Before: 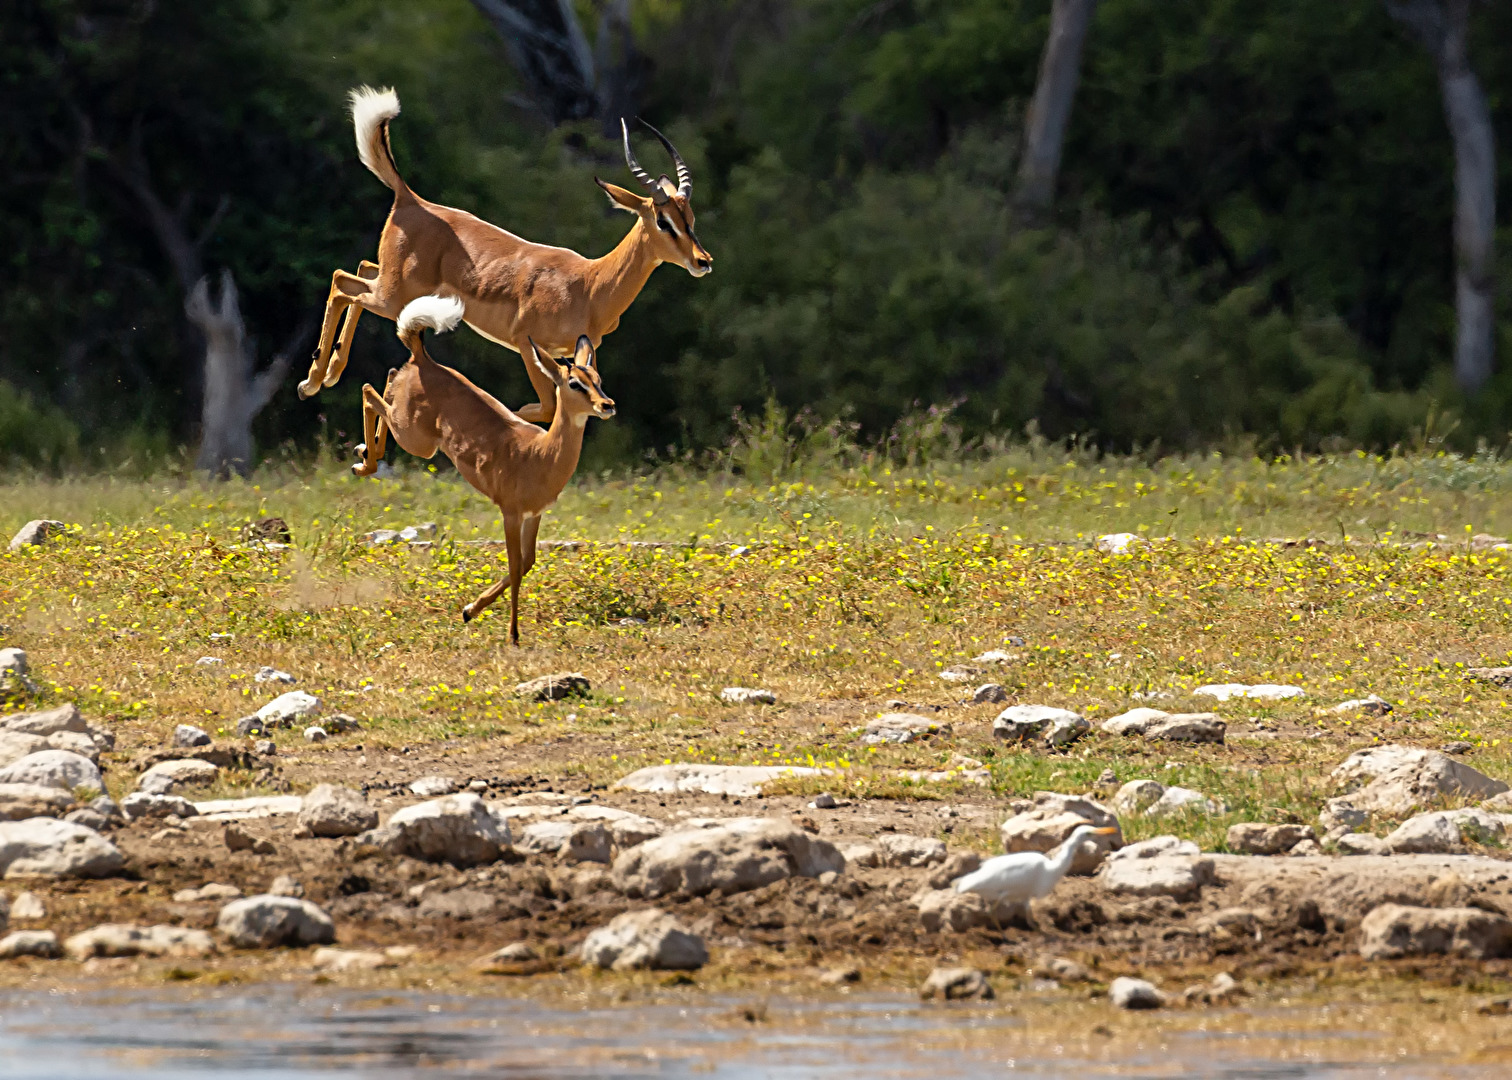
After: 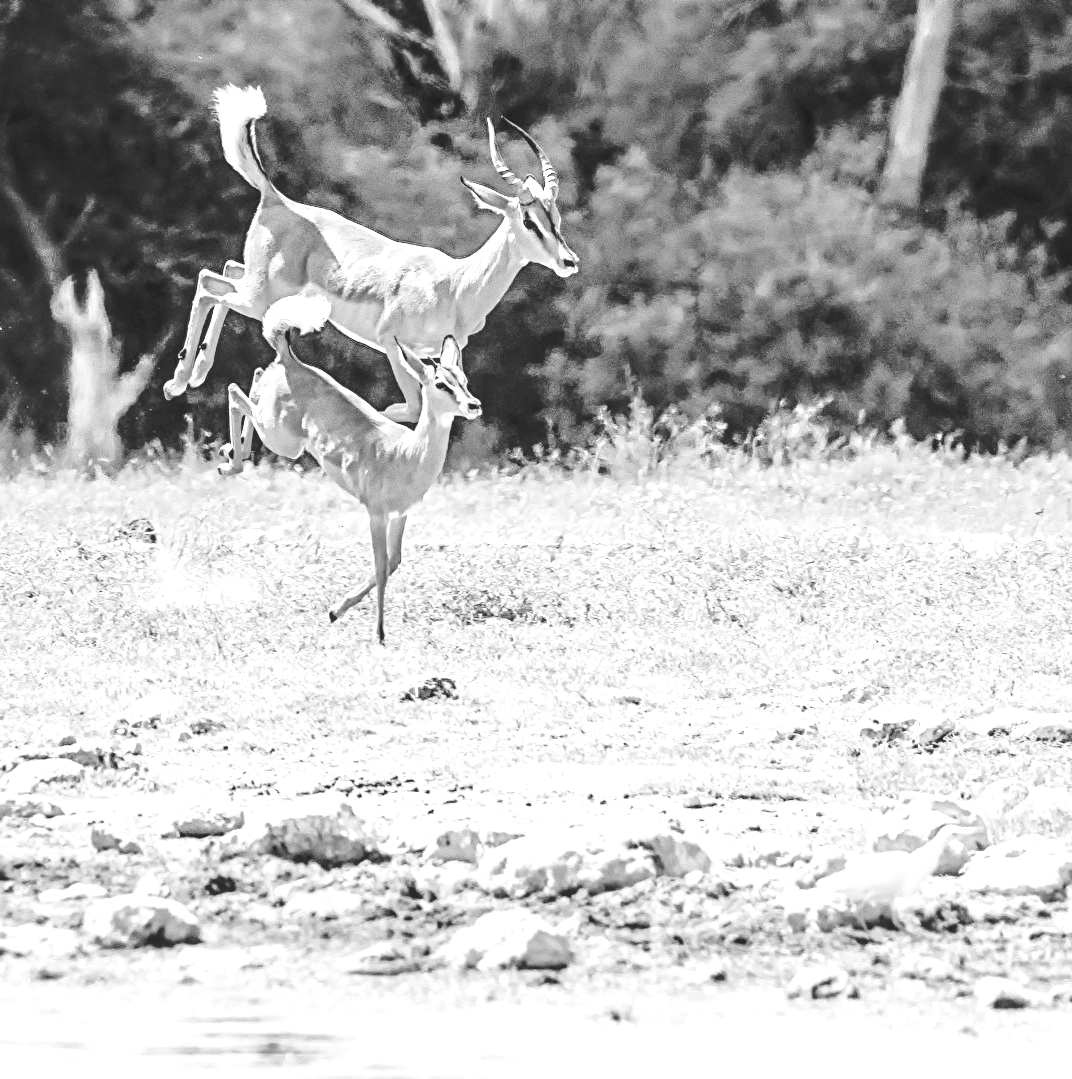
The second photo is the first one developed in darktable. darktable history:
tone equalizer: on, module defaults
exposure: black level correction 0, exposure 1.995 EV, compensate highlight preservation false
local contrast: on, module defaults
tone curve: curves: ch0 [(0, 0) (0.003, 0.1) (0.011, 0.101) (0.025, 0.11) (0.044, 0.126) (0.069, 0.14) (0.1, 0.158) (0.136, 0.18) (0.177, 0.206) (0.224, 0.243) (0.277, 0.293) (0.335, 0.36) (0.399, 0.446) (0.468, 0.537) (0.543, 0.618) (0.623, 0.694) (0.709, 0.763) (0.801, 0.836) (0.898, 0.908) (1, 1)], preserve colors none
color zones: curves: ch0 [(0, 0.613) (0.01, 0.613) (0.245, 0.448) (0.498, 0.529) (0.642, 0.665) (0.879, 0.777) (0.99, 0.613)]; ch1 [(0, 0) (0.143, 0) (0.286, 0) (0.429, 0) (0.571, 0) (0.714, 0) (0.857, 0)]
crop and rotate: left 8.976%, right 20.098%
color correction: highlights a* -0.145, highlights b* 0.077
base curve: curves: ch0 [(0, 0) (0.028, 0.03) (0.121, 0.232) (0.46, 0.748) (0.859, 0.968) (1, 1)], preserve colors none
